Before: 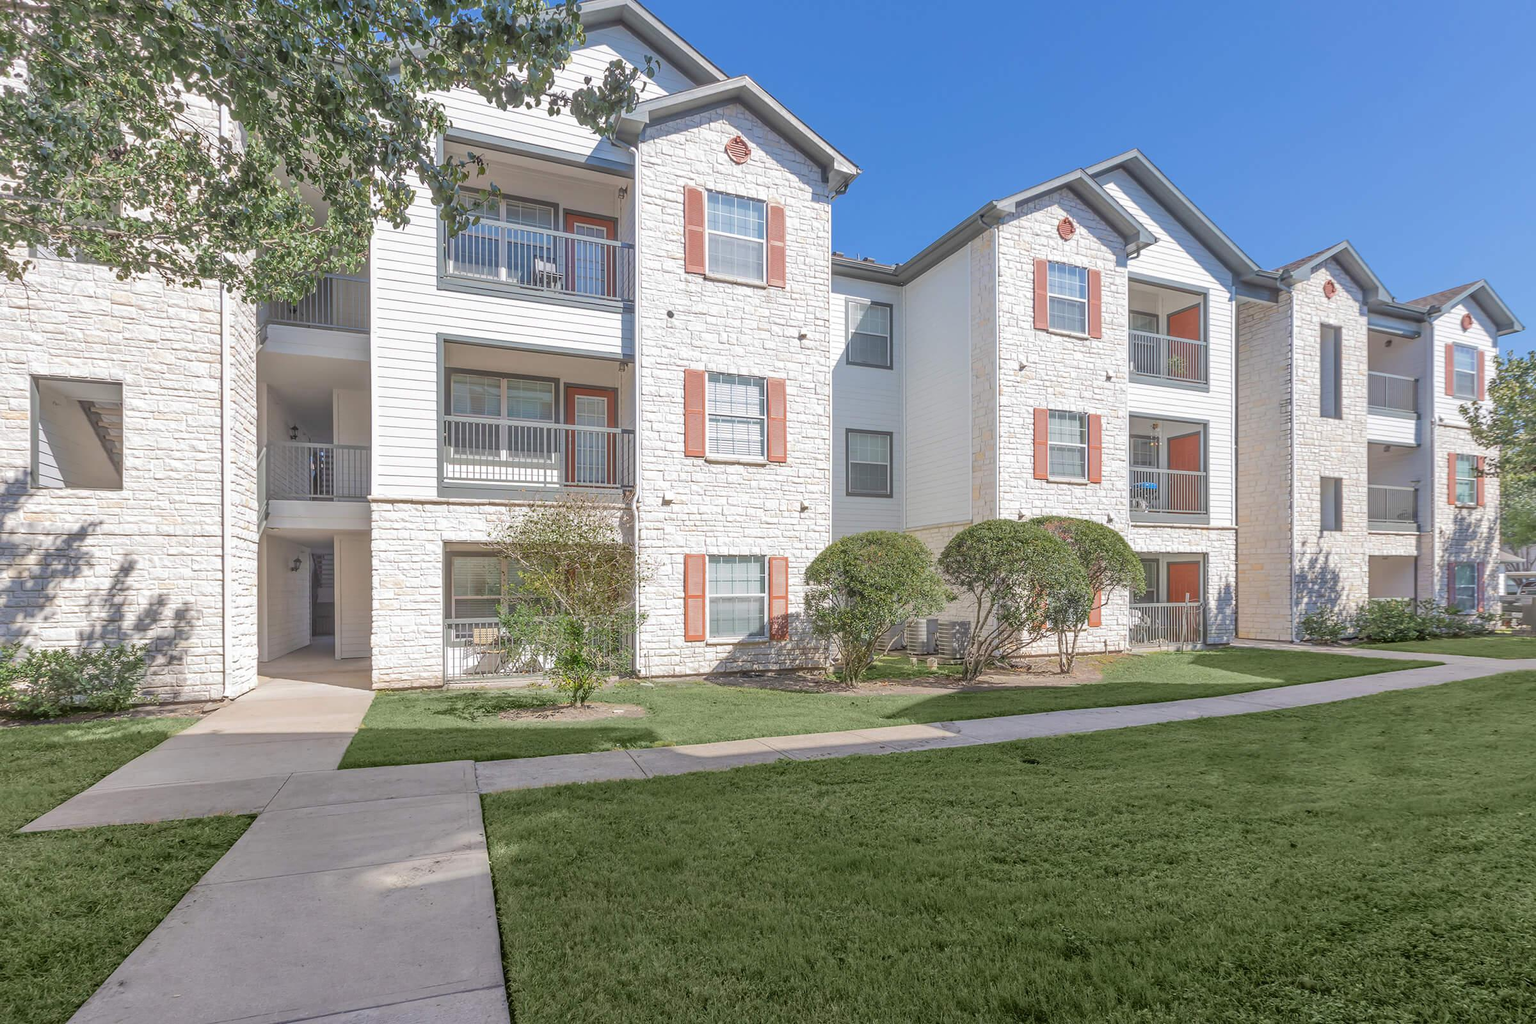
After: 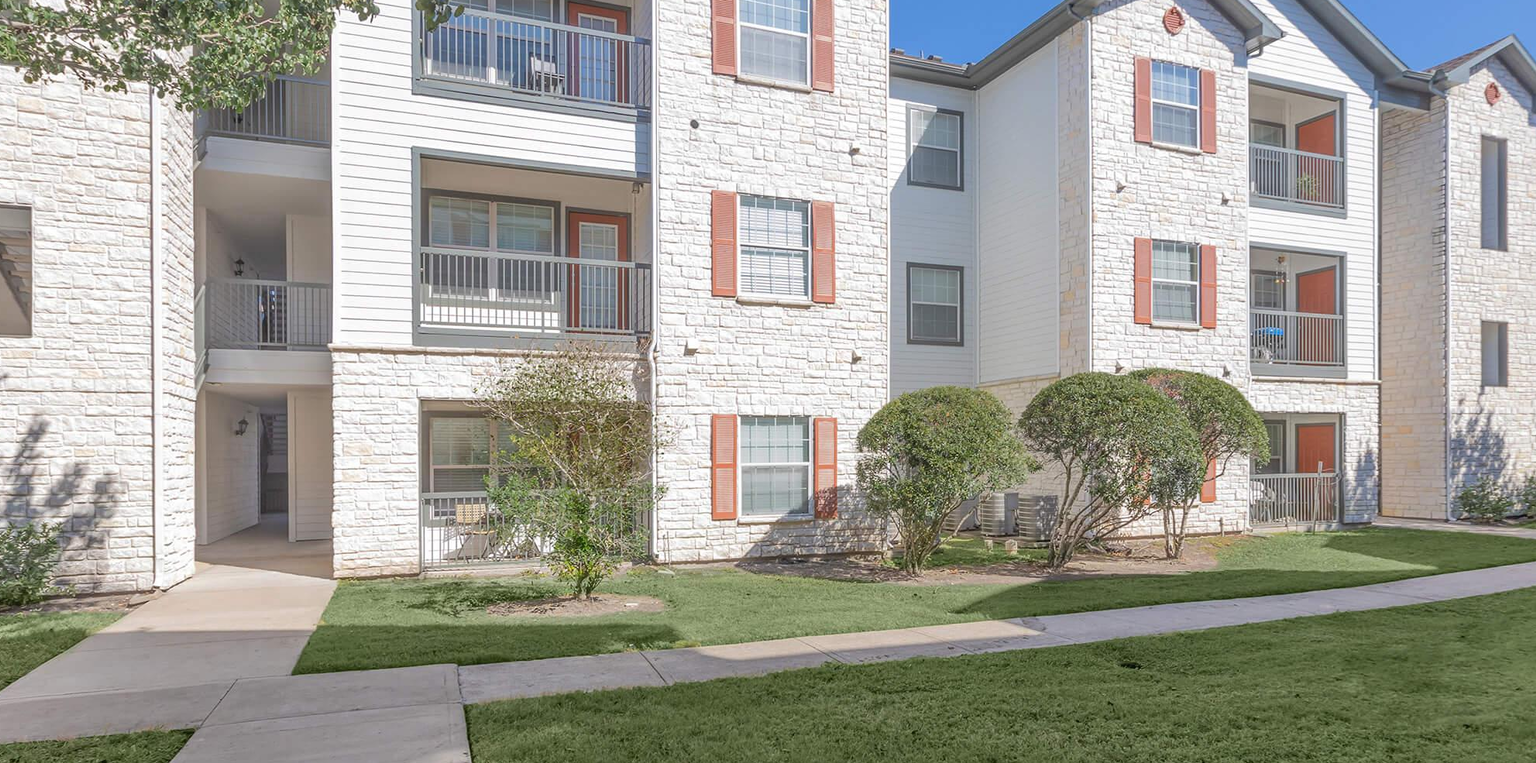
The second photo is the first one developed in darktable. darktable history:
crop and rotate: left 6.315%, top 20.742%, right 11.052%, bottom 17.591%
